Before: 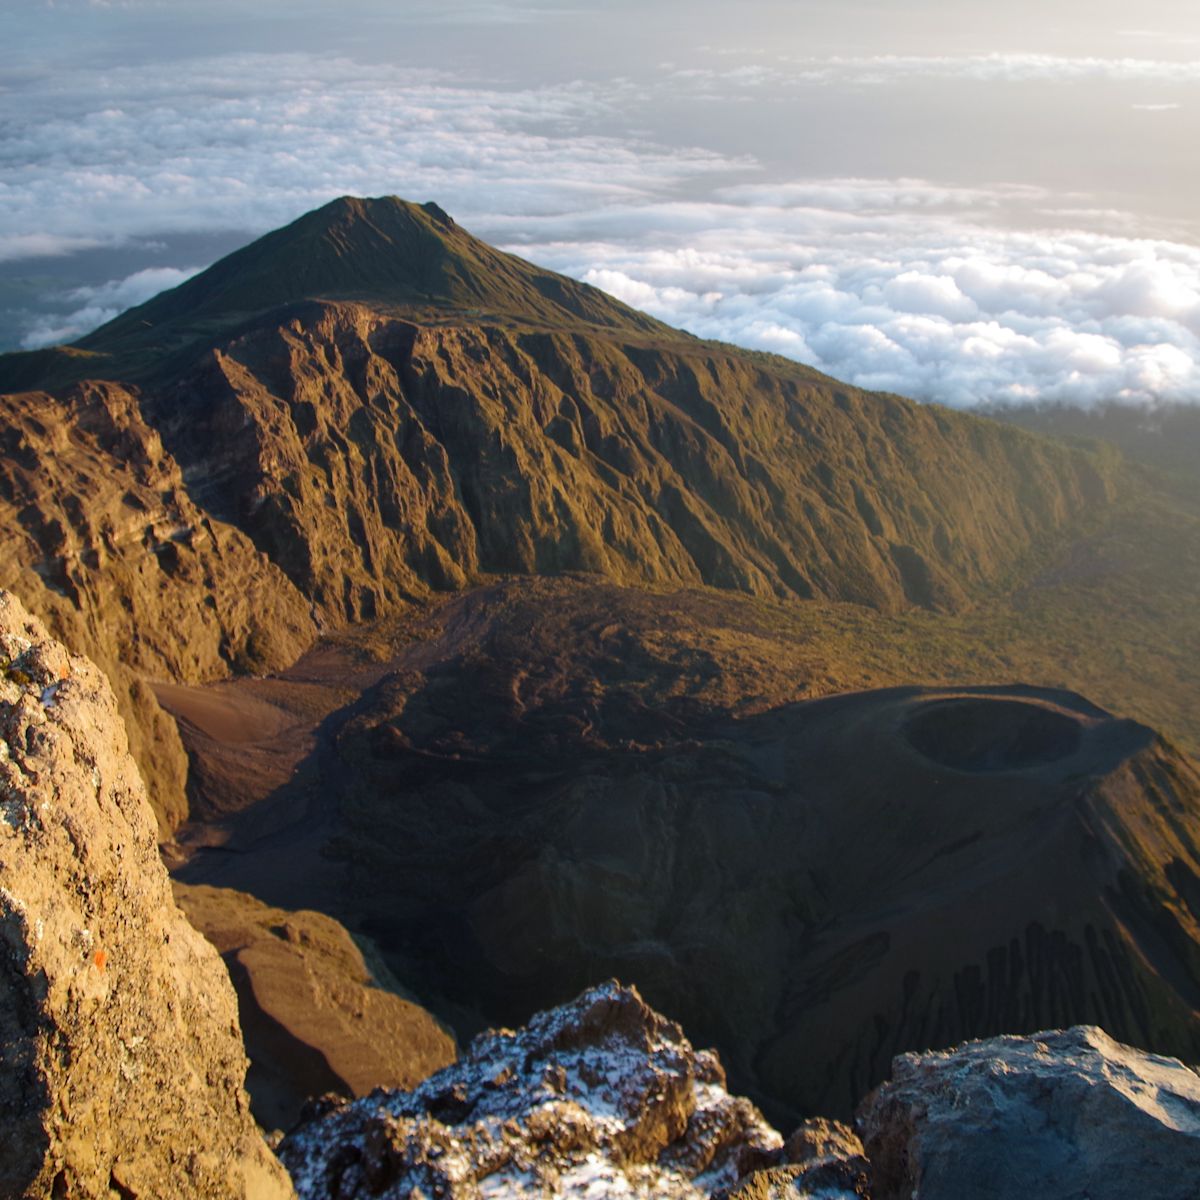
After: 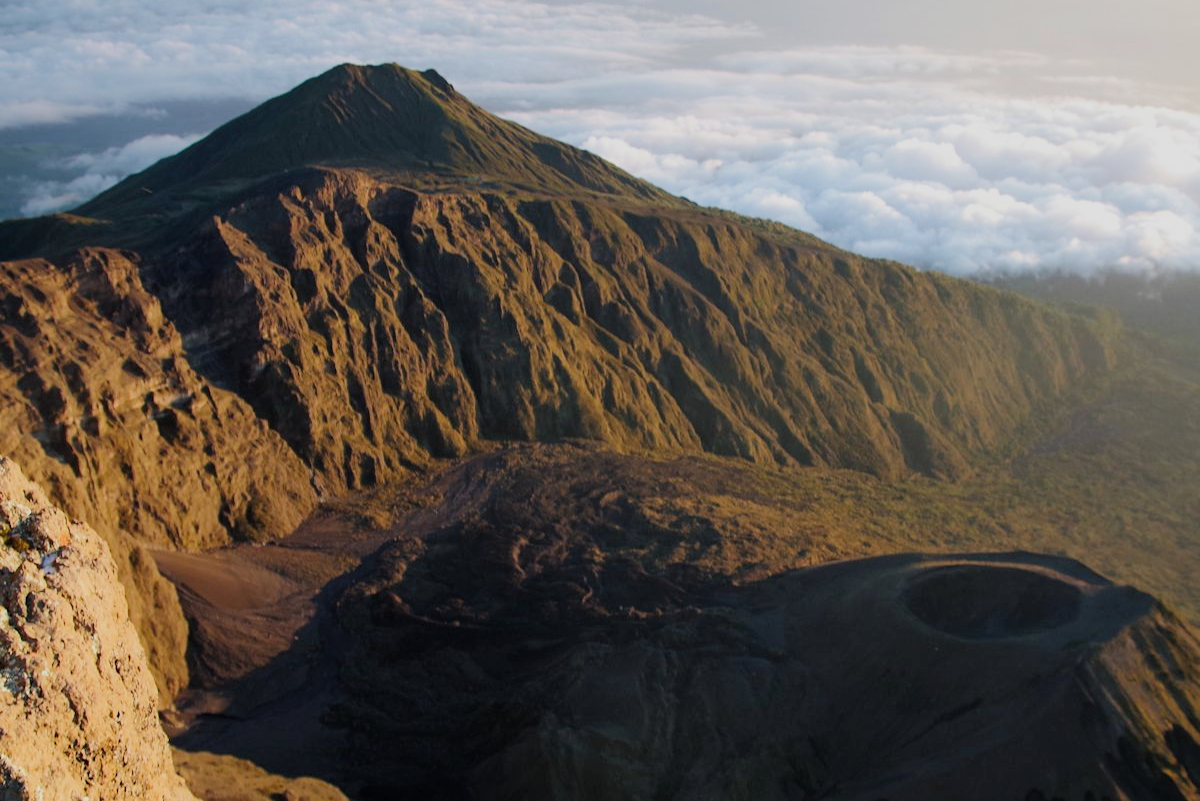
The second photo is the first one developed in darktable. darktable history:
exposure: black level correction 0, compensate highlight preservation false
tone equalizer: -8 EV -0.001 EV, -7 EV 0.002 EV, -6 EV -0.001 EV, -5 EV -0.007 EV, -4 EV -0.064 EV, -3 EV -0.207 EV, -2 EV -0.294 EV, -1 EV 0.098 EV, +0 EV 0.318 EV
crop: top 11.15%, bottom 22.04%
filmic rgb: black relative exposure -7.65 EV, white relative exposure 4.56 EV, hardness 3.61
color balance rgb: perceptual saturation grading › global saturation -0.544%, perceptual brilliance grading › mid-tones 9.457%, perceptual brilliance grading › shadows 15.676%, global vibrance 7.317%, saturation formula JzAzBz (2021)
